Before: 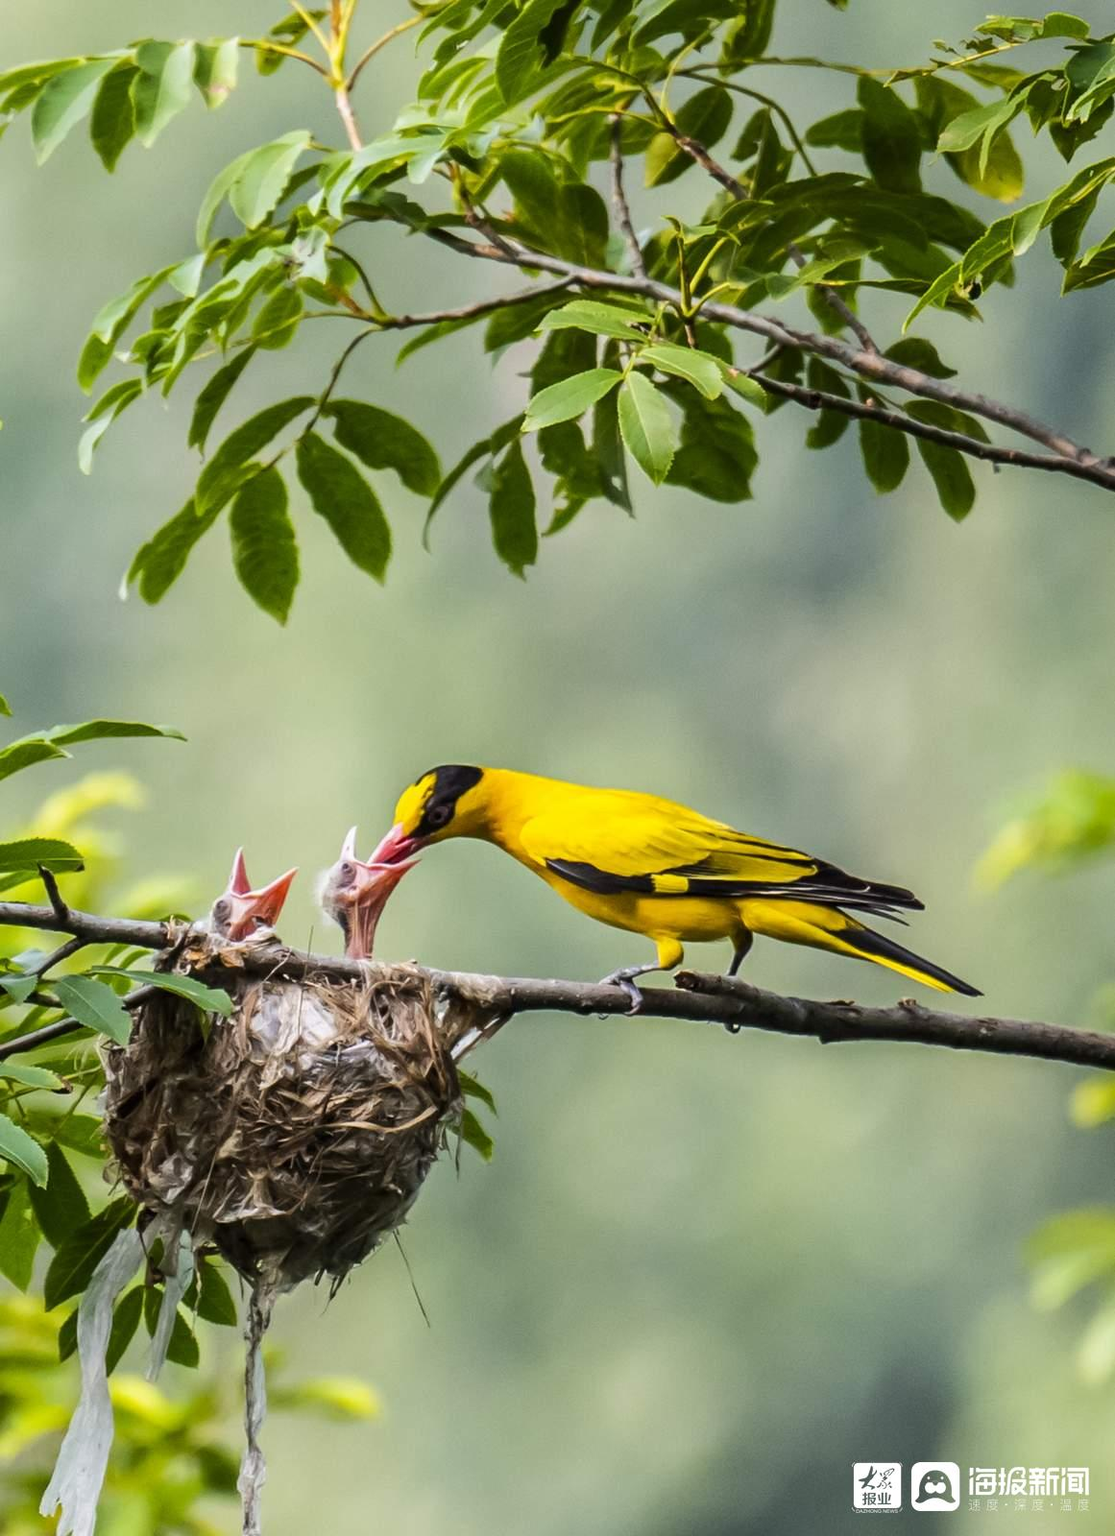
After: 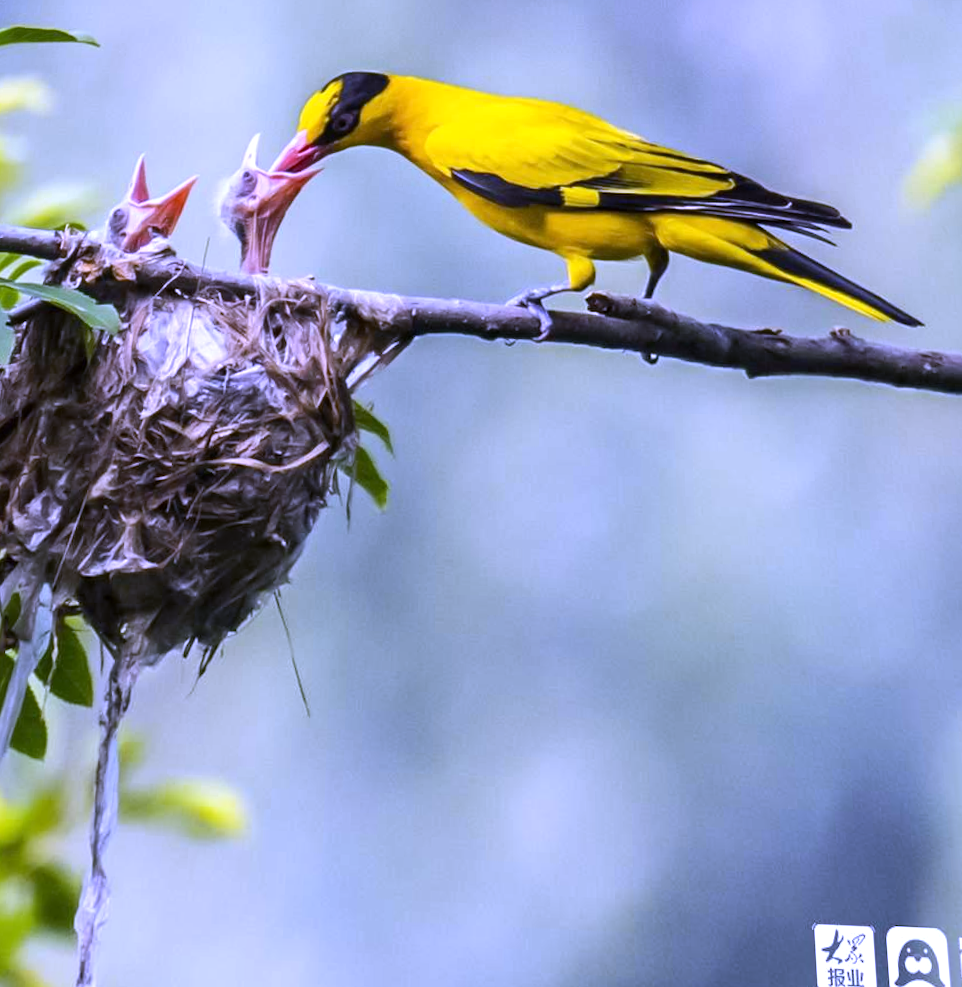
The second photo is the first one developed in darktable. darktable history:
white balance: red 0.98, blue 1.61
crop and rotate: top 36.435%
exposure: exposure 0.15 EV, compensate highlight preservation false
rotate and perspective: rotation 0.72°, lens shift (vertical) -0.352, lens shift (horizontal) -0.051, crop left 0.152, crop right 0.859, crop top 0.019, crop bottom 0.964
